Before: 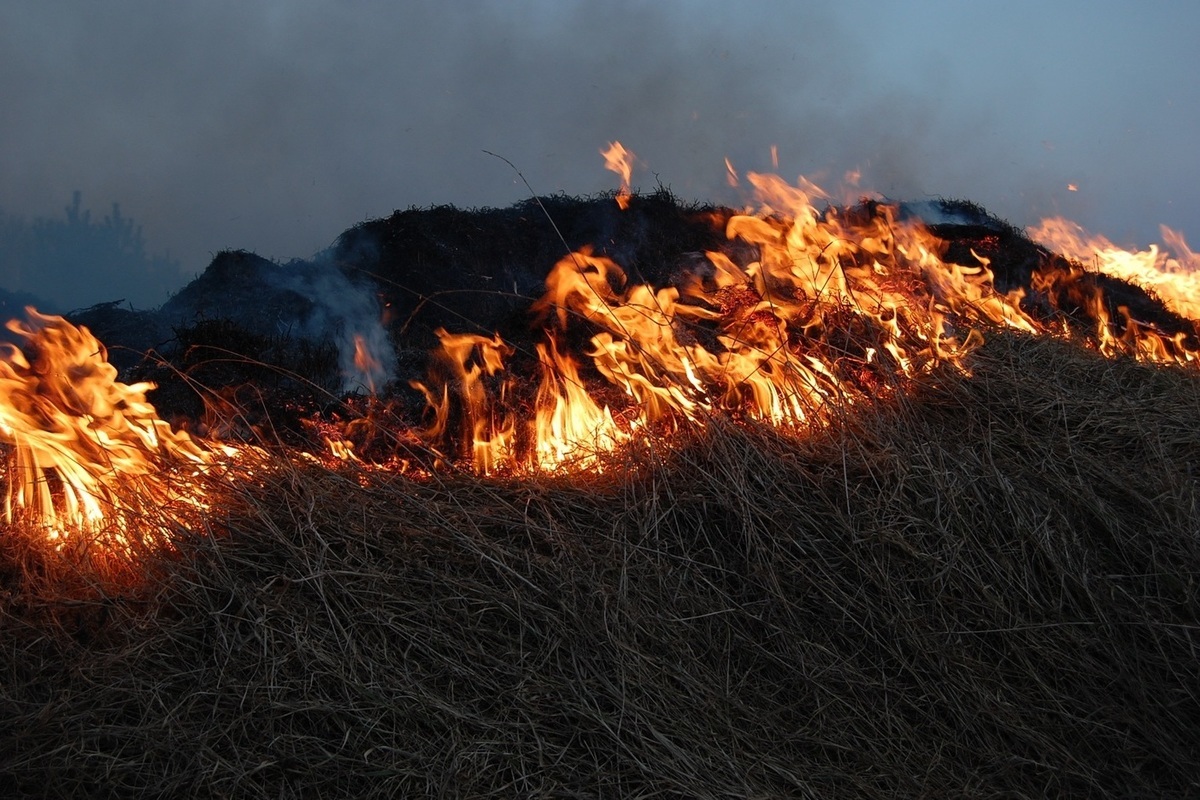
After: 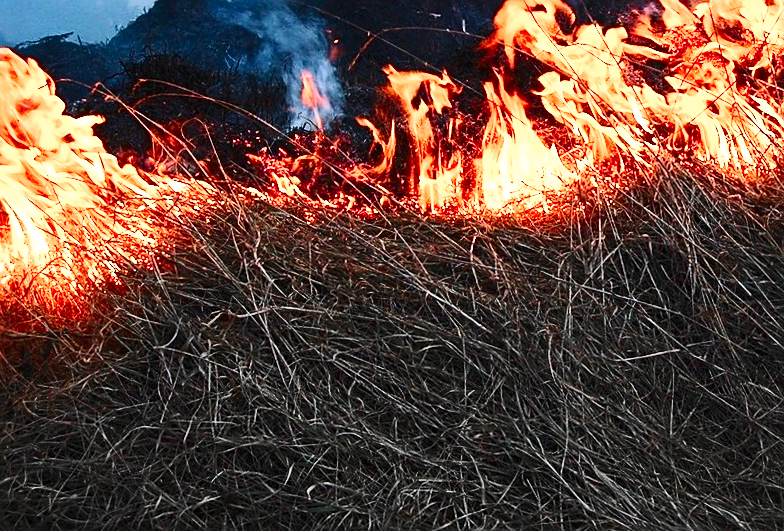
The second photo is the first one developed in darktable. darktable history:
color zones: curves: ch1 [(0, 0.708) (0.088, 0.648) (0.245, 0.187) (0.429, 0.326) (0.571, 0.498) (0.714, 0.5) (0.857, 0.5) (1, 0.708)]
tone equalizer: on, module defaults
exposure: black level correction 0, exposure 1.891 EV, compensate highlight preservation false
contrast brightness saturation: contrast 0.407, brightness 0.111, saturation 0.215
crop and rotate: angle -0.69°, left 3.667%, top 32.413%, right 29.75%
velvia: on, module defaults
sharpen: on, module defaults
